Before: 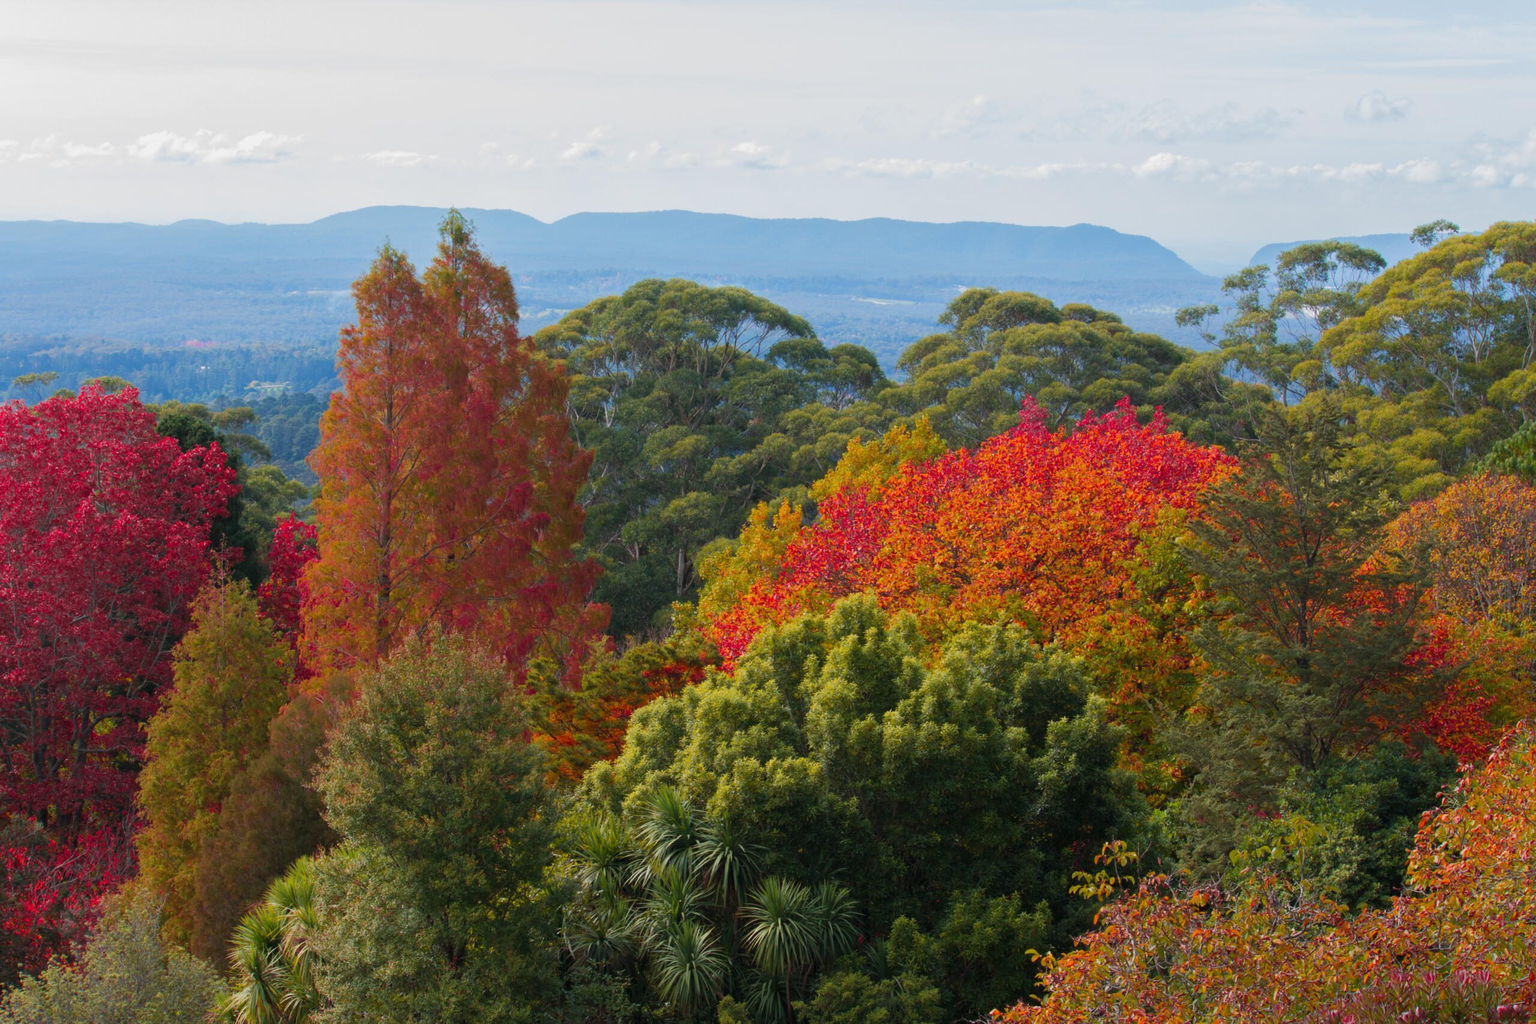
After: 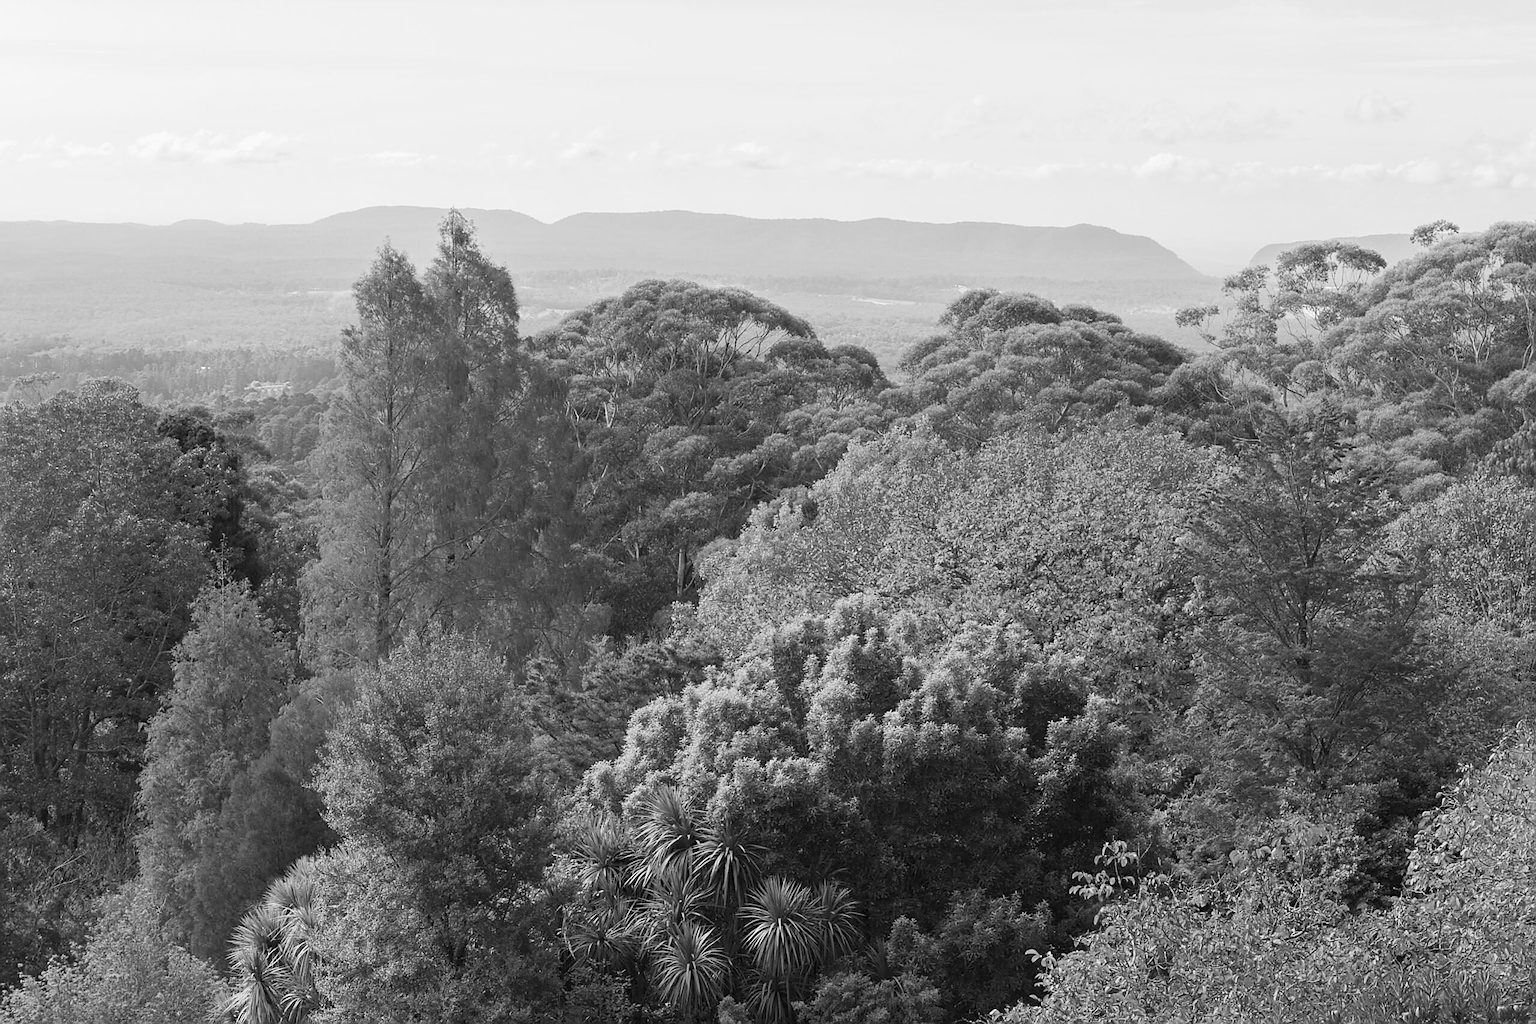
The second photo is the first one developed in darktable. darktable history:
rgb levels: mode RGB, independent channels, levels [[0, 0.474, 1], [0, 0.5, 1], [0, 0.5, 1]]
monochrome: on, module defaults
sharpen: radius 1.4, amount 1.25, threshold 0.7
white balance: red 1.004, blue 1.024
contrast brightness saturation: contrast 0.2, brightness 0.16, saturation 0.22
